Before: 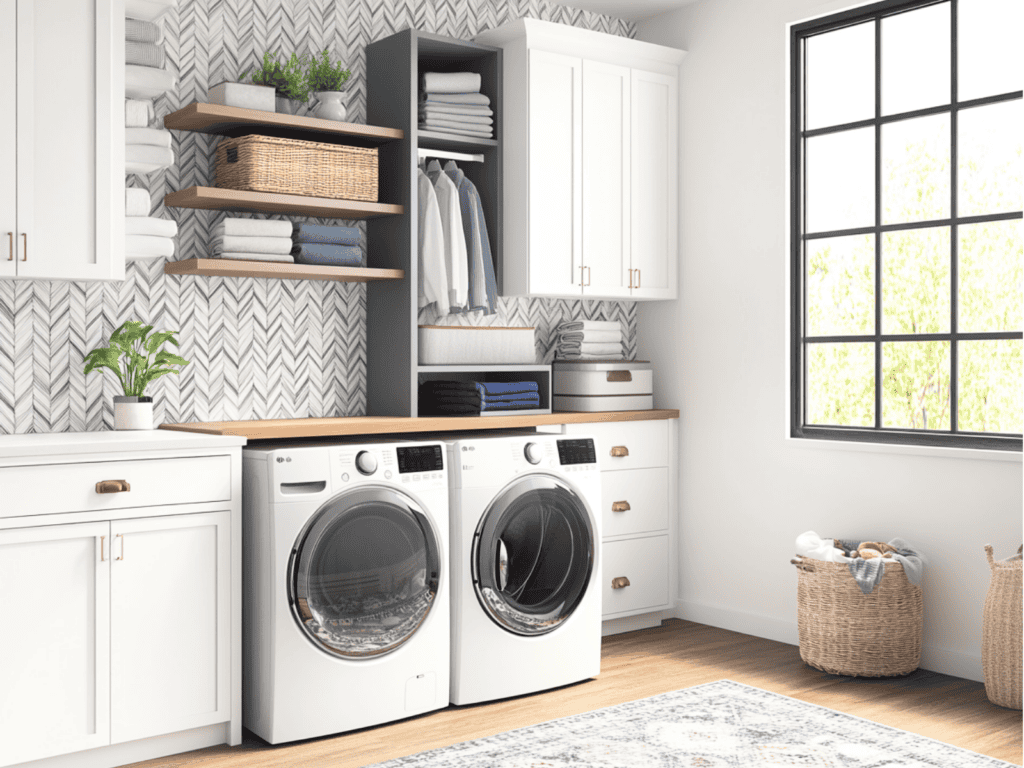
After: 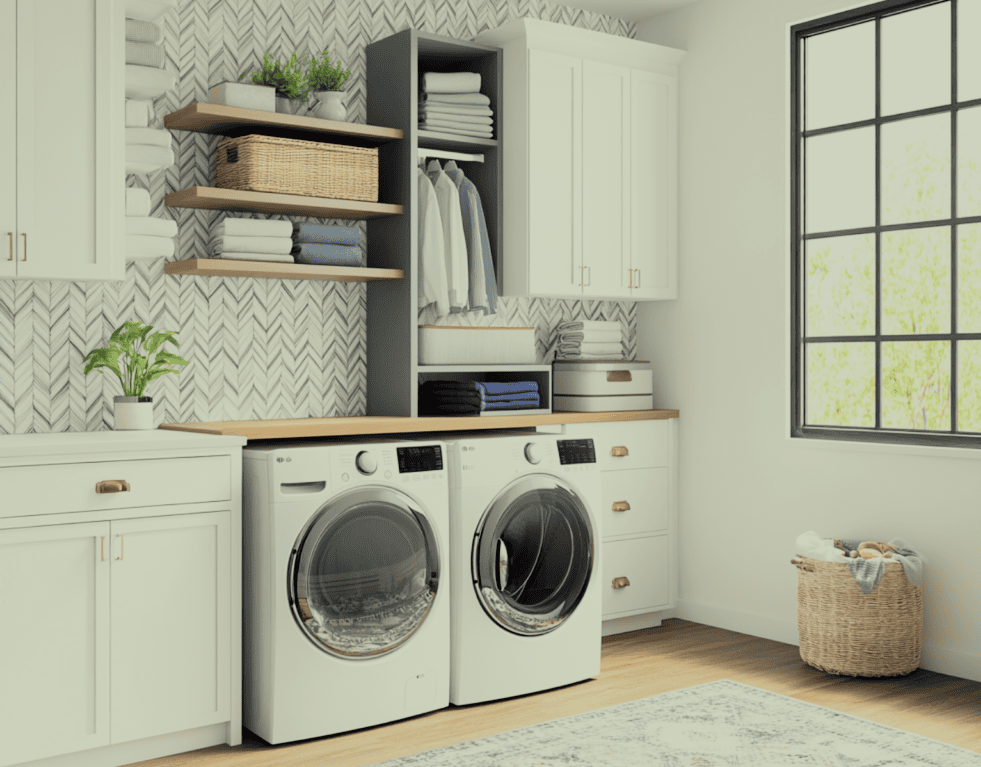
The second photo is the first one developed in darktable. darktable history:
color correction: highlights a* -5.94, highlights b* 11.19
crop: right 4.126%, bottom 0.031%
filmic rgb: black relative exposure -7.32 EV, white relative exposure 5.09 EV, hardness 3.2
